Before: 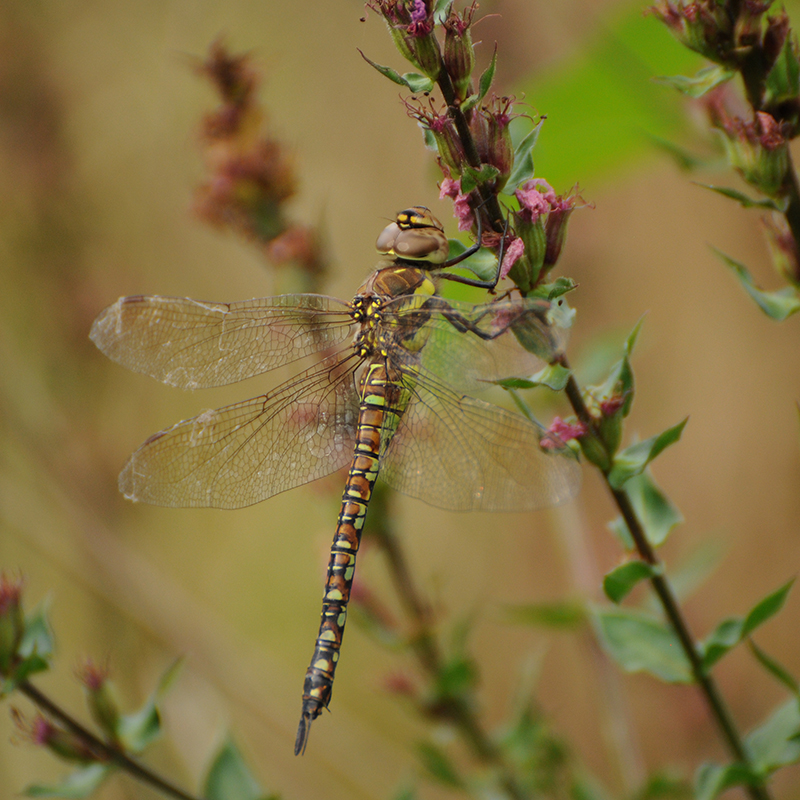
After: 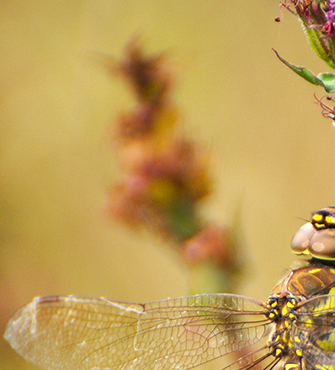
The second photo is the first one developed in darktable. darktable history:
crop and rotate: left 10.817%, top 0.062%, right 47.194%, bottom 53.626%
exposure: exposure 0.95 EV, compensate highlight preservation false
color balance: output saturation 110%
